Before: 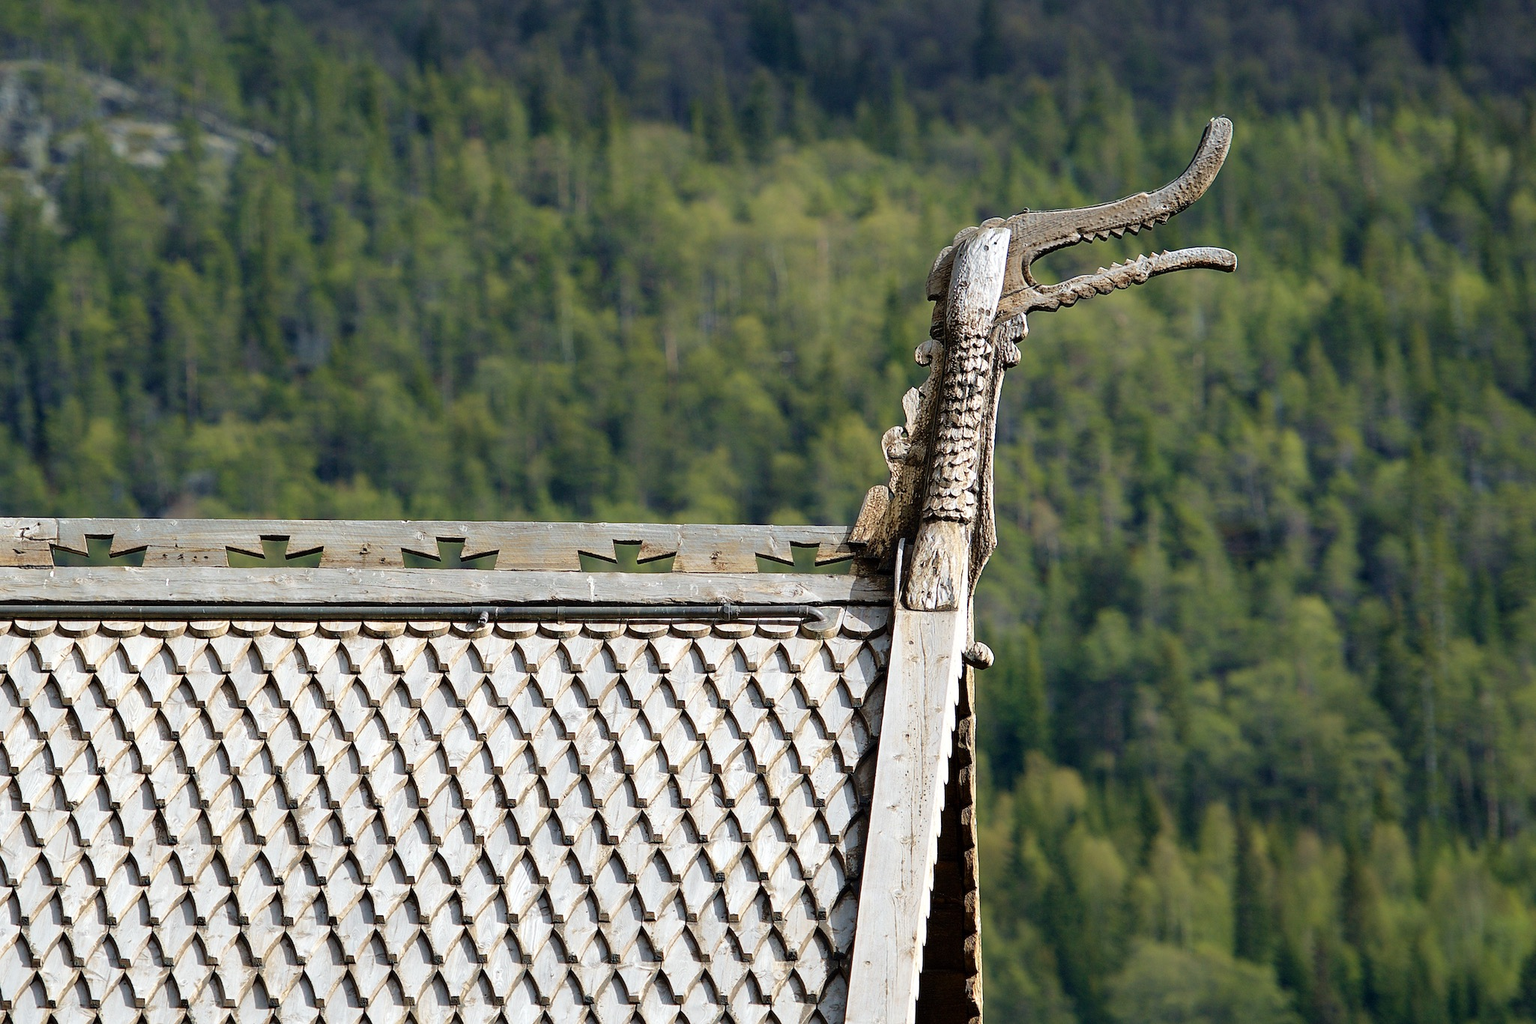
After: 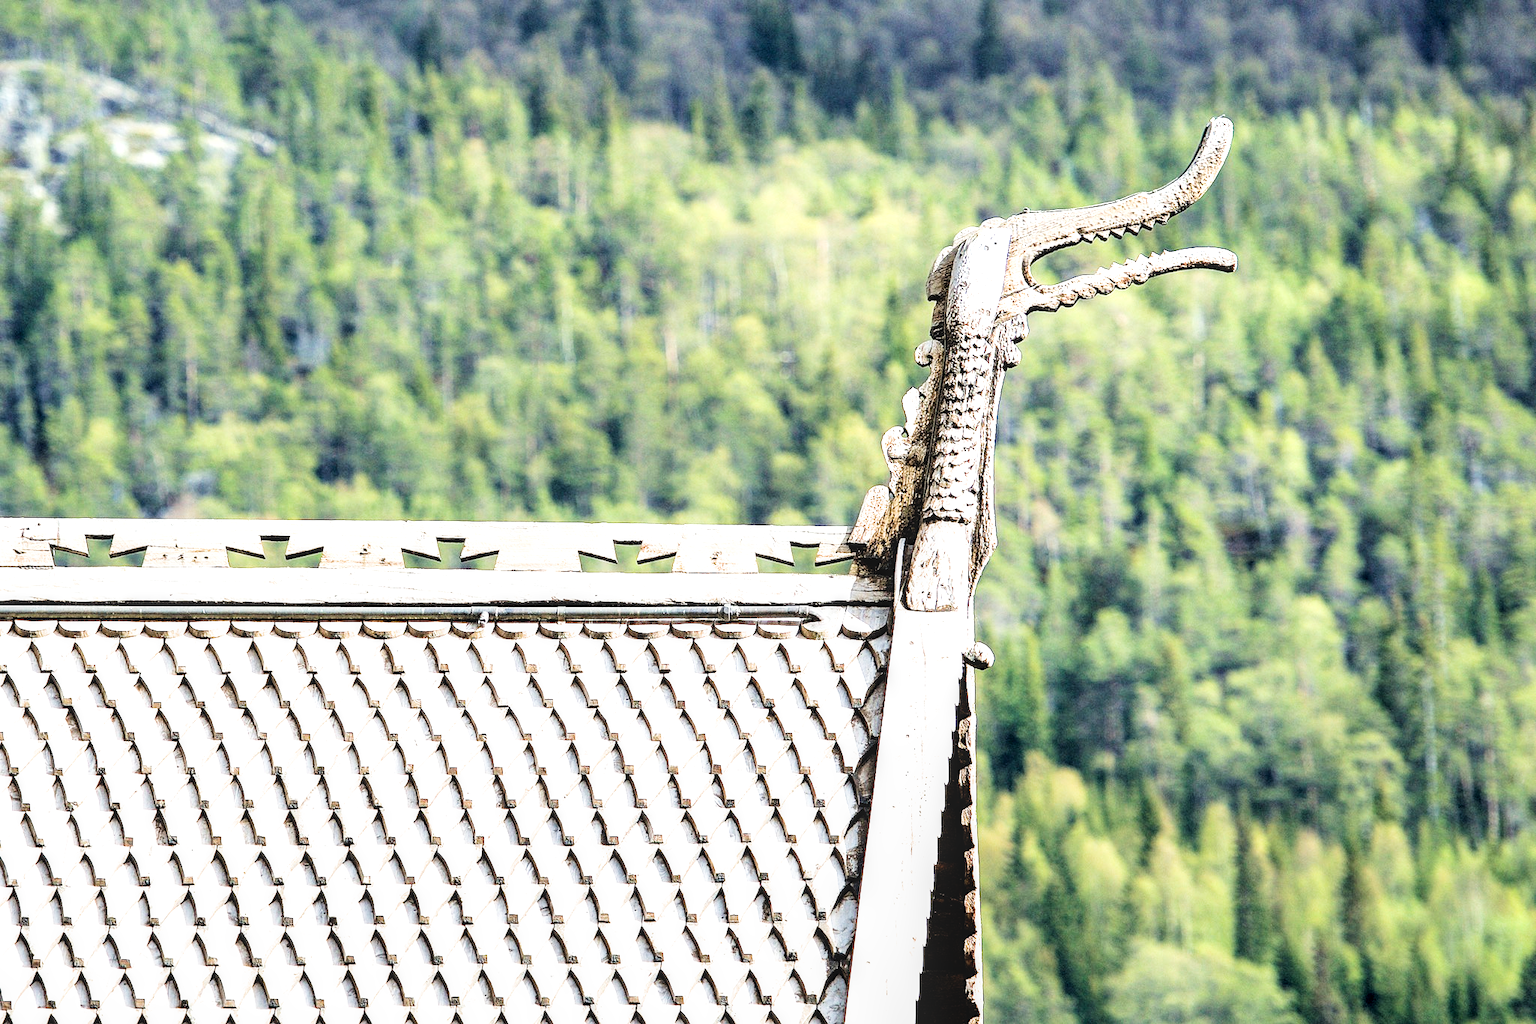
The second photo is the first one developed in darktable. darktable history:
filmic rgb: black relative exposure -5 EV, white relative exposure 3.5 EV, hardness 3.19, contrast 1.4, highlights saturation mix -50%
local contrast: on, module defaults
exposure: exposure 2.207 EV, compensate highlight preservation false
